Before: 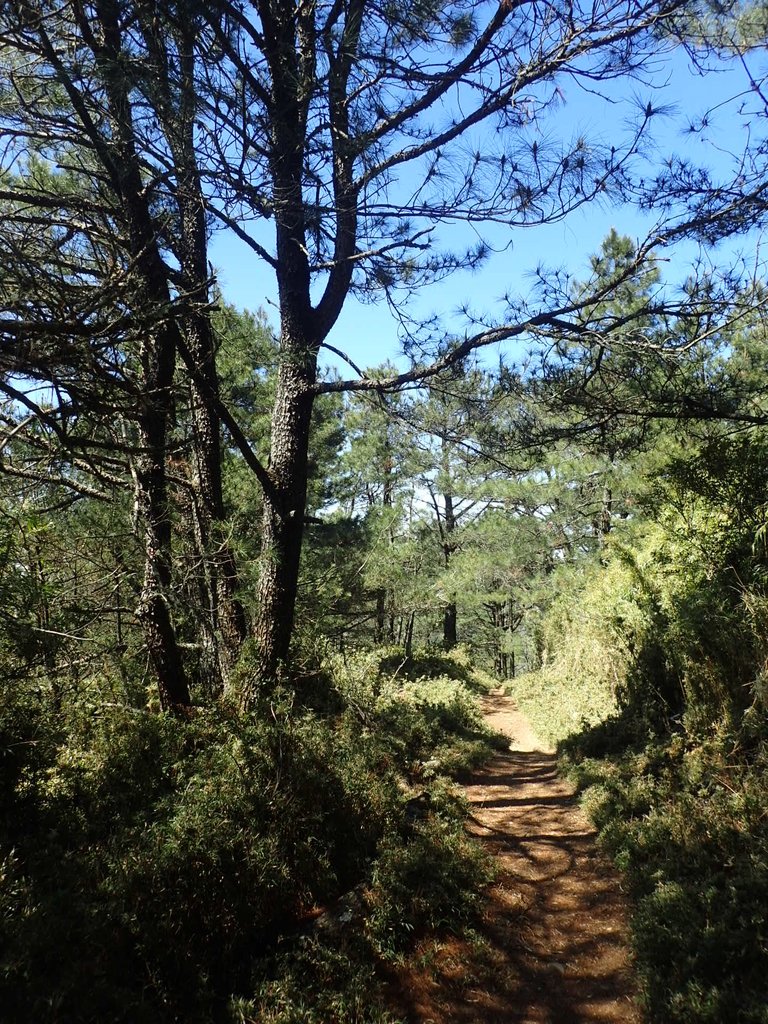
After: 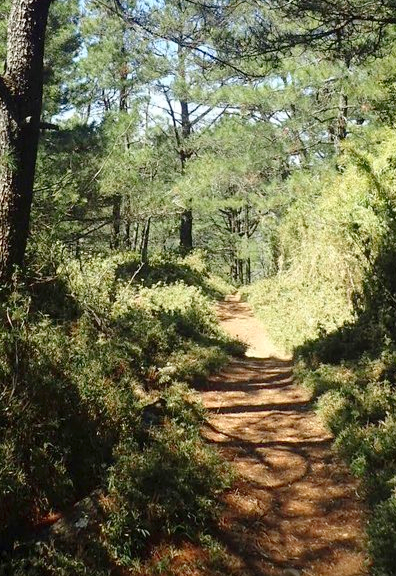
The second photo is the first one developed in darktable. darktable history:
crop: left 34.473%, top 38.536%, right 13.908%, bottom 5.133%
levels: levels [0, 0.445, 1]
